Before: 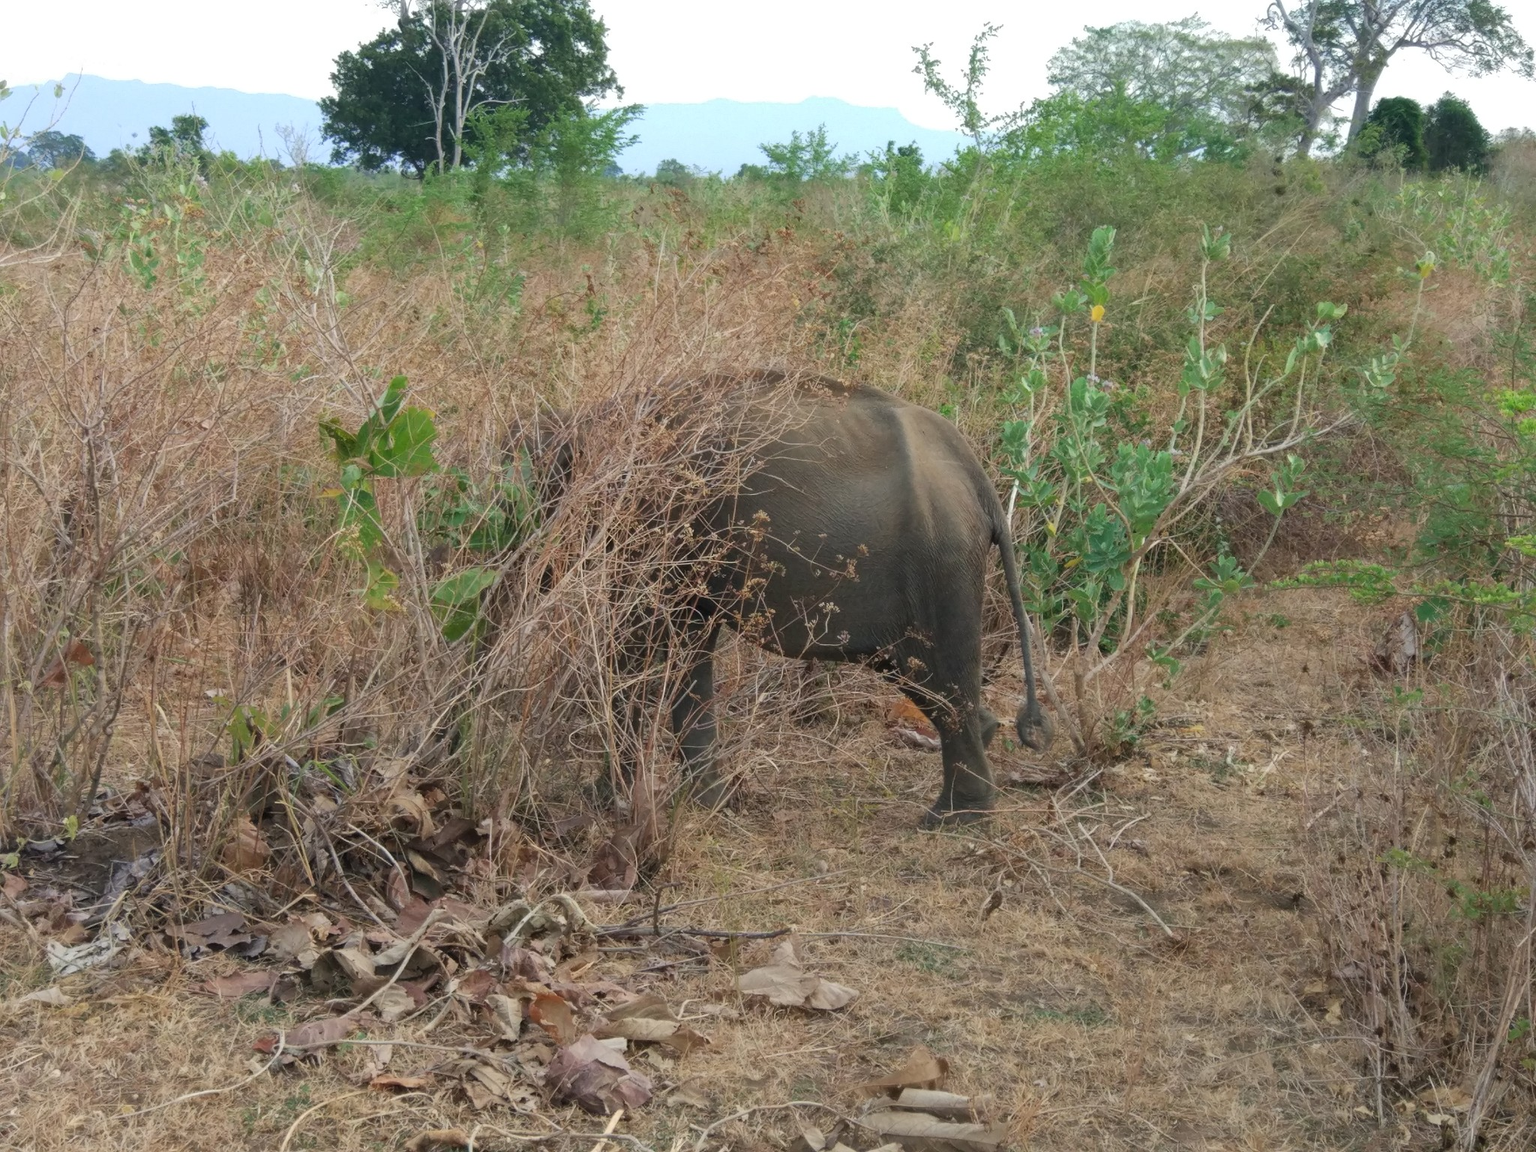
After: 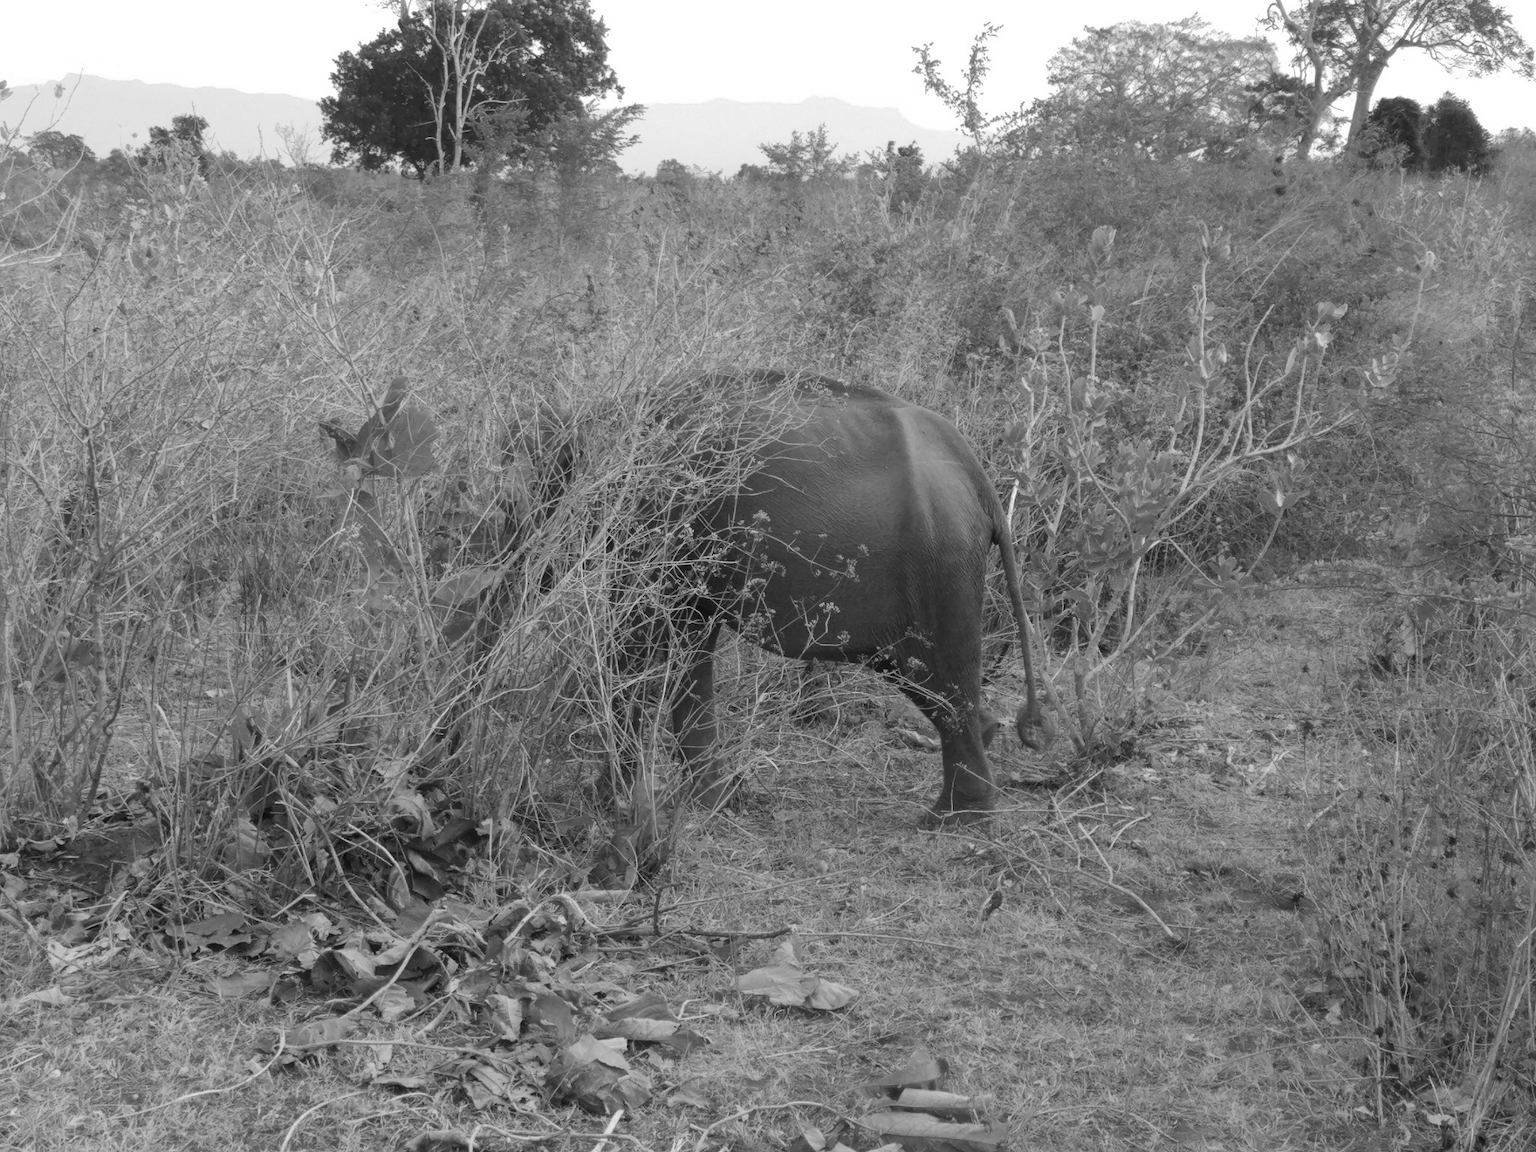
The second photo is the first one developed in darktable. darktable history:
color calibration: illuminant as shot in camera, adaptation linear Bradford (ICC v4), x 0.406, y 0.404, temperature 3588.81 K
color zones: curves: ch0 [(0.004, 0.588) (0.116, 0.636) (0.259, 0.476) (0.423, 0.464) (0.75, 0.5)]; ch1 [(0, 0) (0.143, 0) (0.286, 0) (0.429, 0) (0.571, 0) (0.714, 0) (0.857, 0)]
